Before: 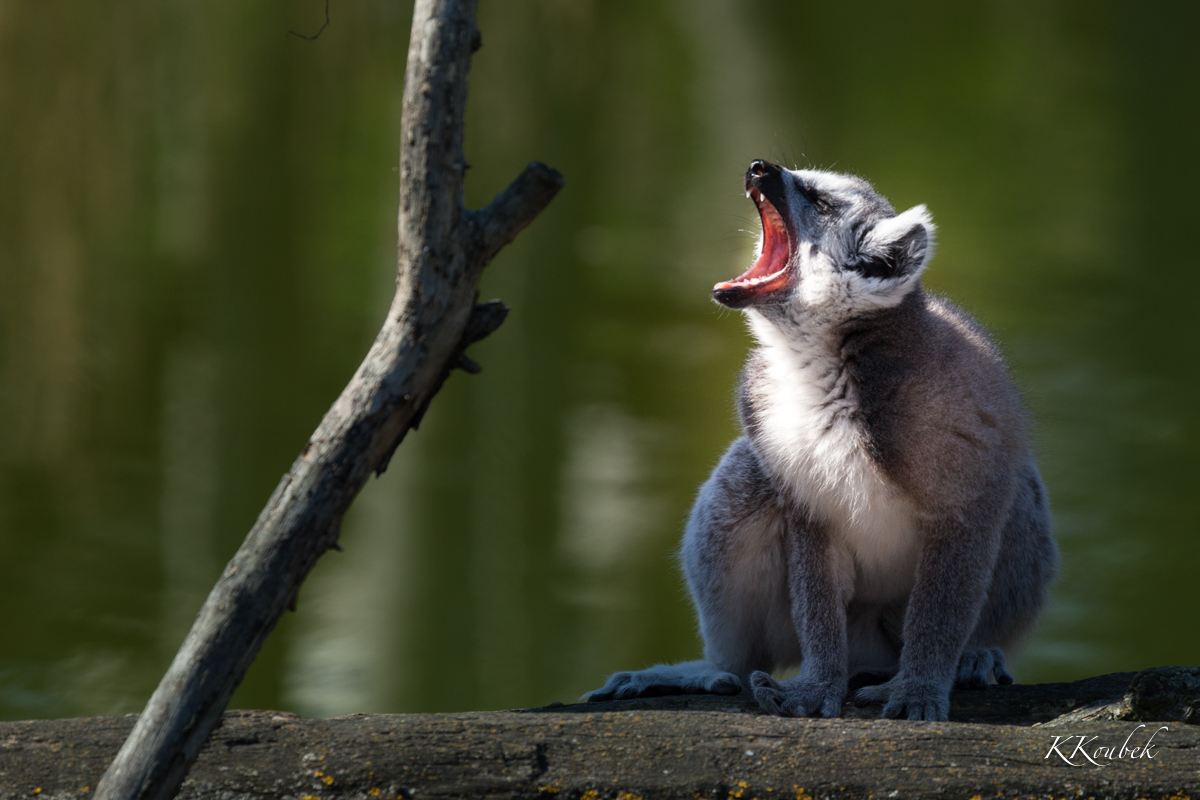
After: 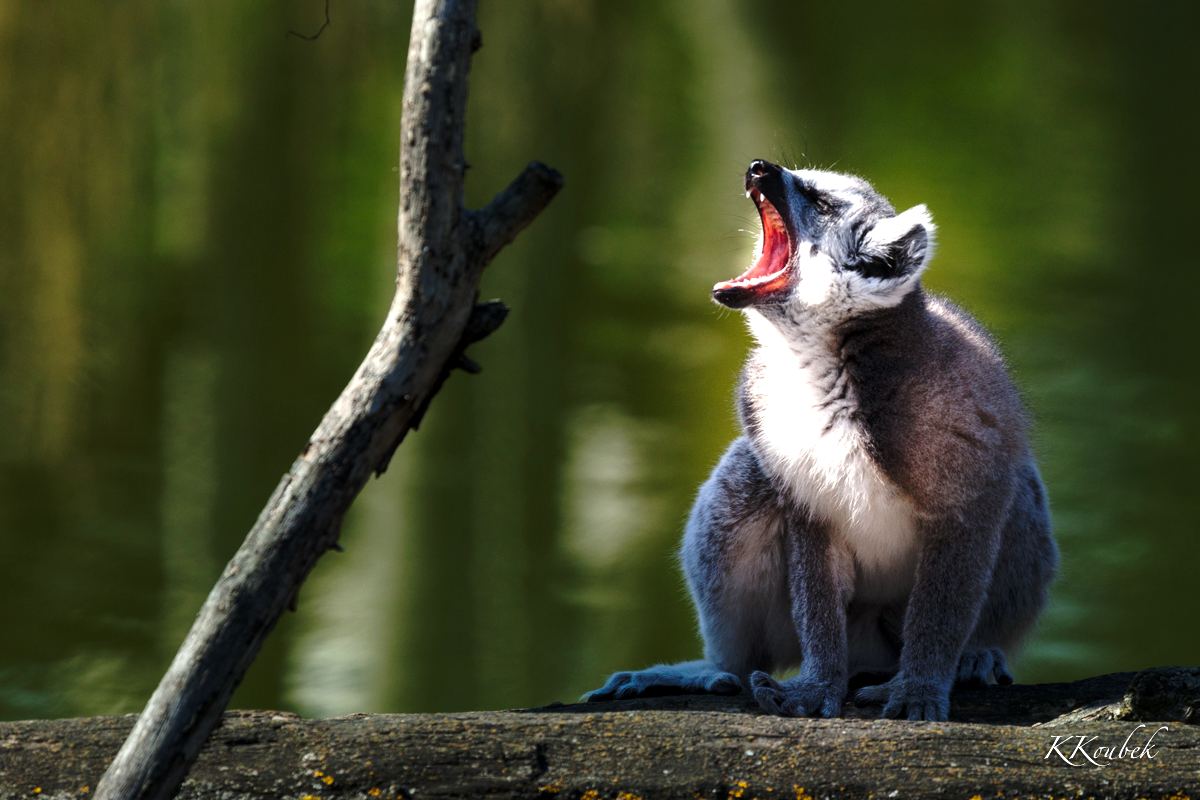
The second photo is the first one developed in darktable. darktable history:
exposure: black level correction 0, exposure 0.697 EV, compensate highlight preservation false
base curve: curves: ch0 [(0, 0) (0.073, 0.04) (0.157, 0.139) (0.492, 0.492) (0.758, 0.758) (1, 1)], preserve colors none
local contrast: highlights 103%, shadows 100%, detail 120%, midtone range 0.2
